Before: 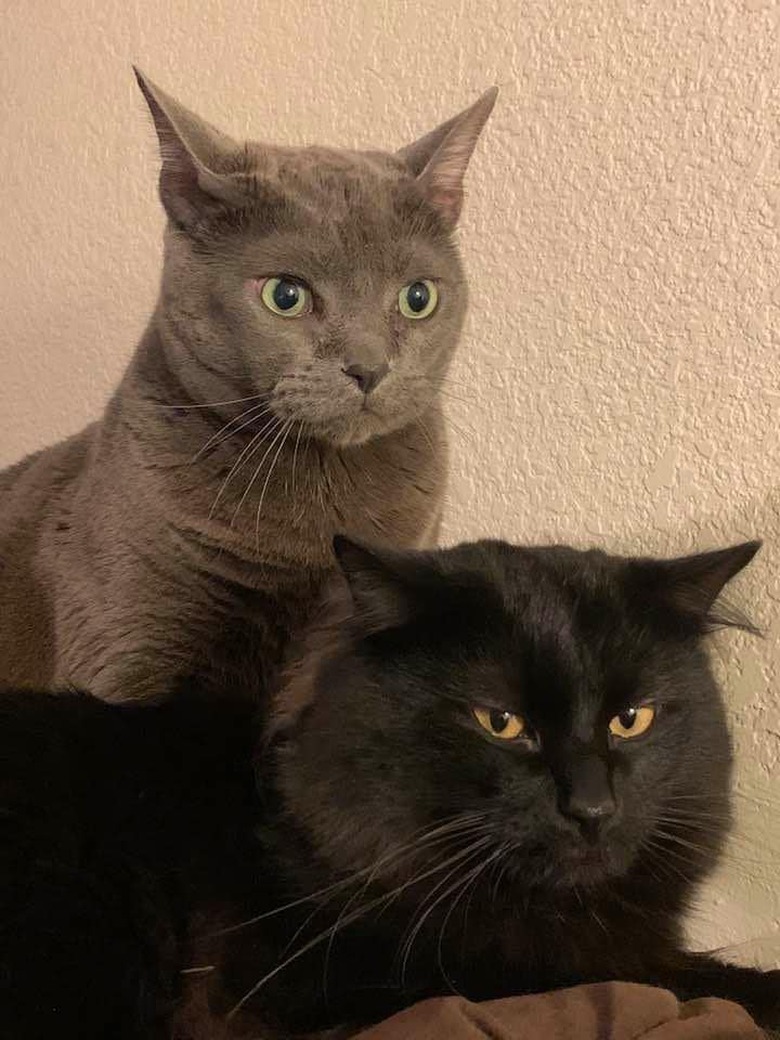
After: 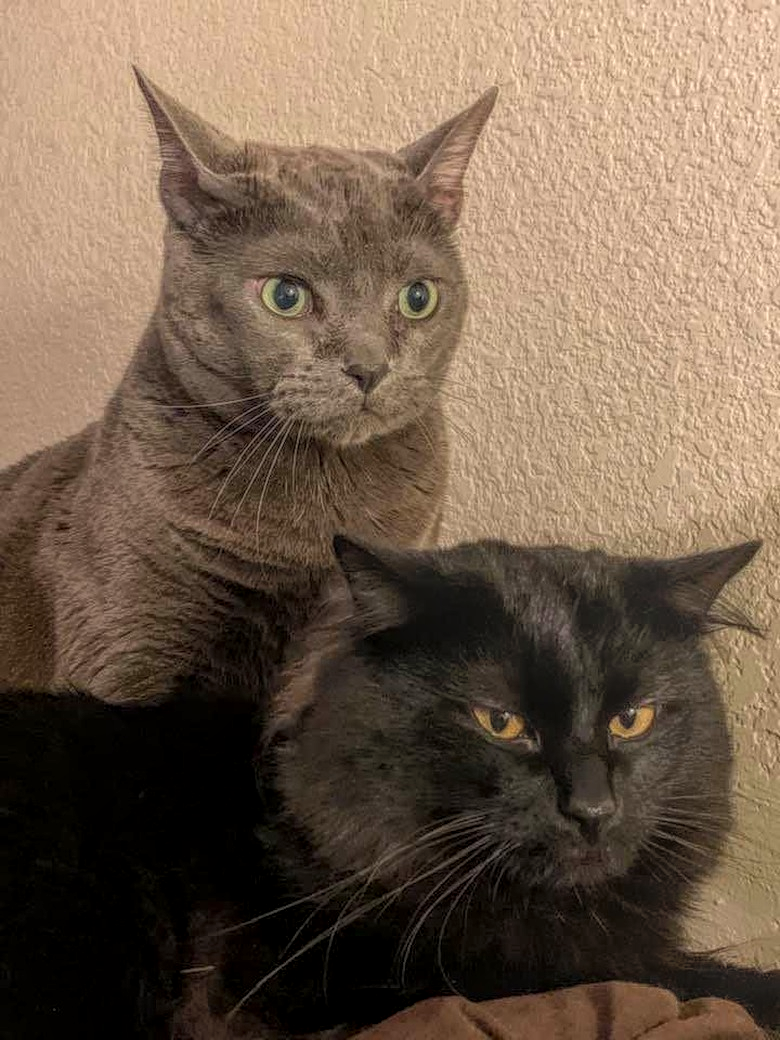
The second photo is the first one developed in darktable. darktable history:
local contrast: highlights 20%, shadows 24%, detail 199%, midtone range 0.2
